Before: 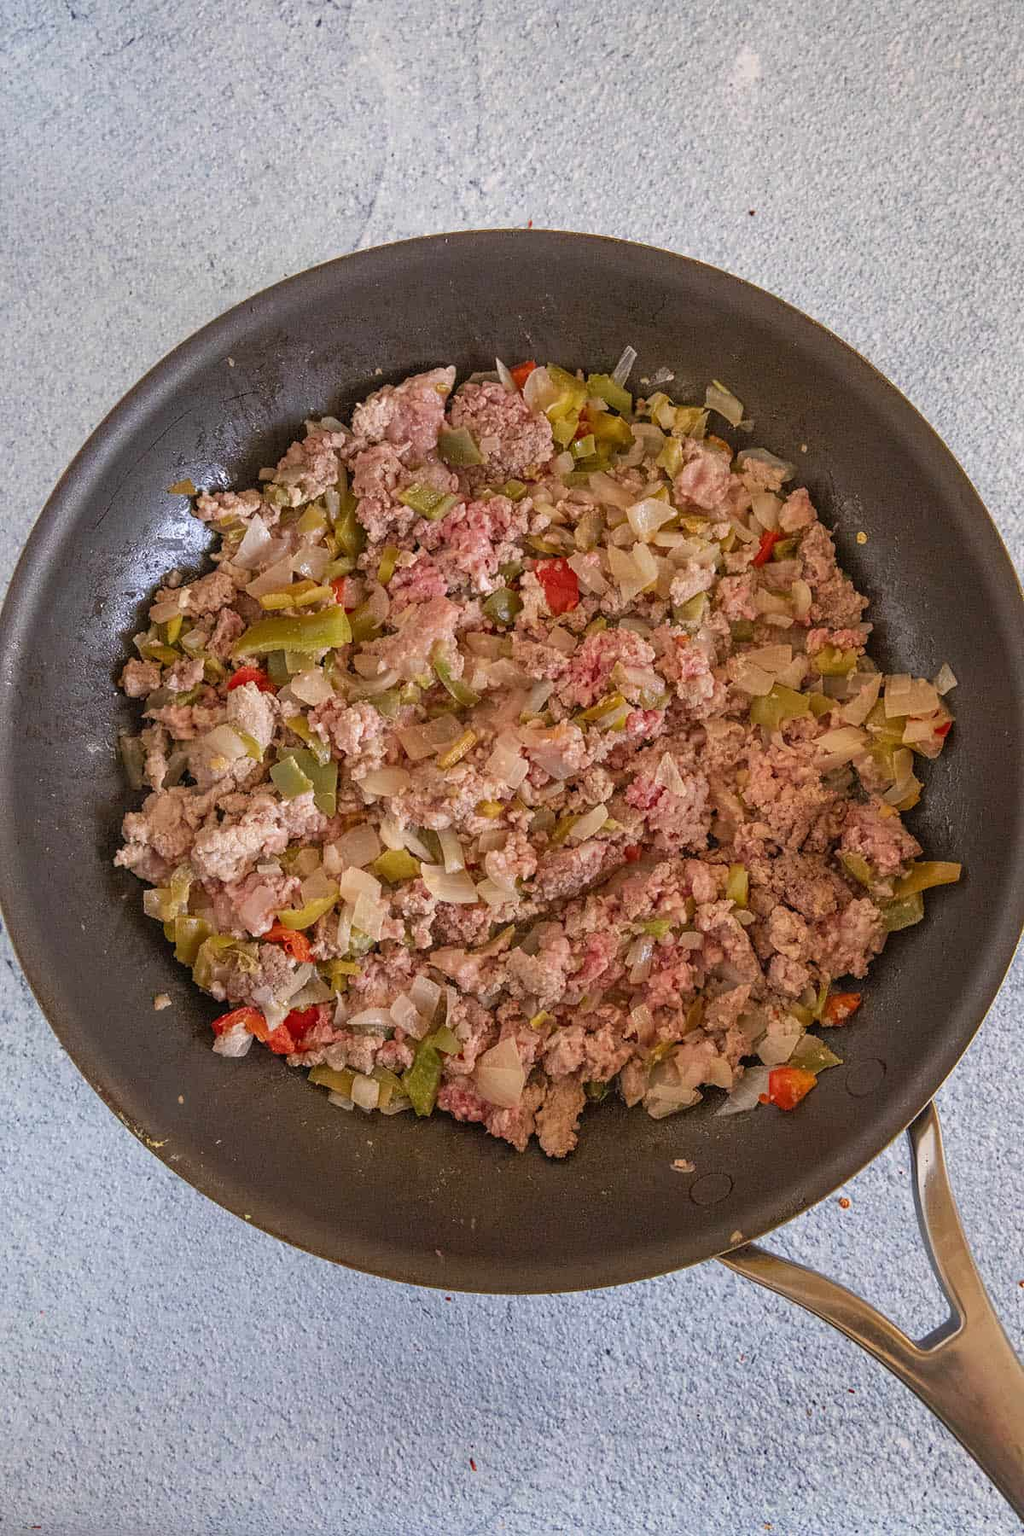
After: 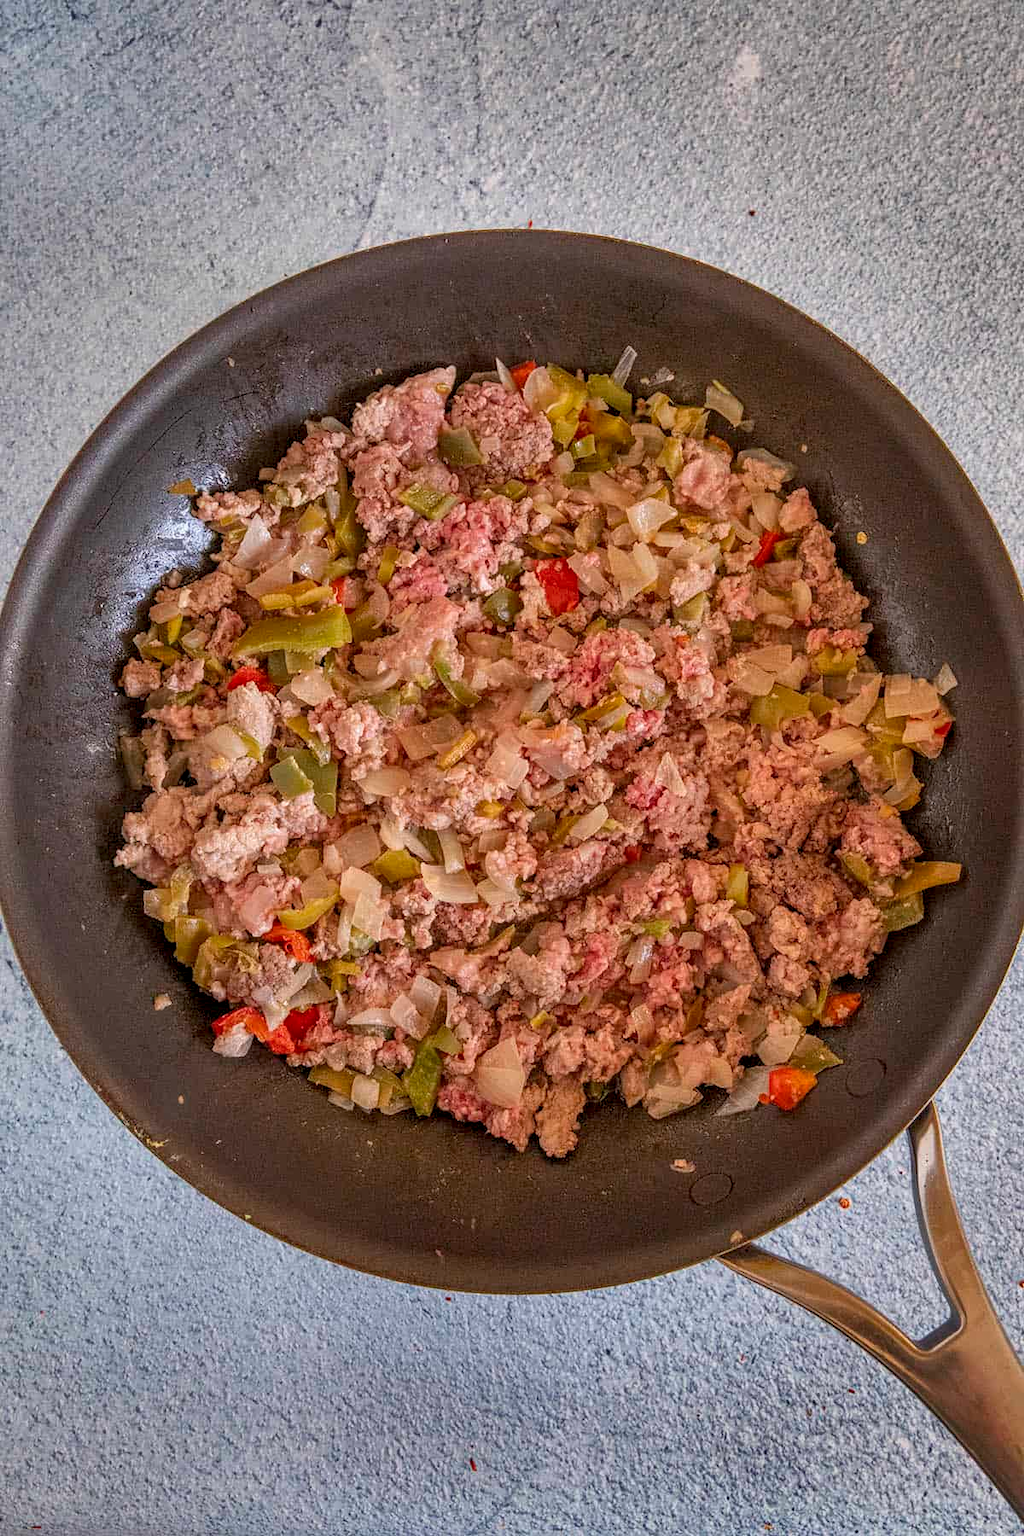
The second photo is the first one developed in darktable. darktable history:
local contrast: on, module defaults
shadows and highlights: white point adjustment -3.64, highlights -63.34, highlights color adjustment 42%, soften with gaussian
